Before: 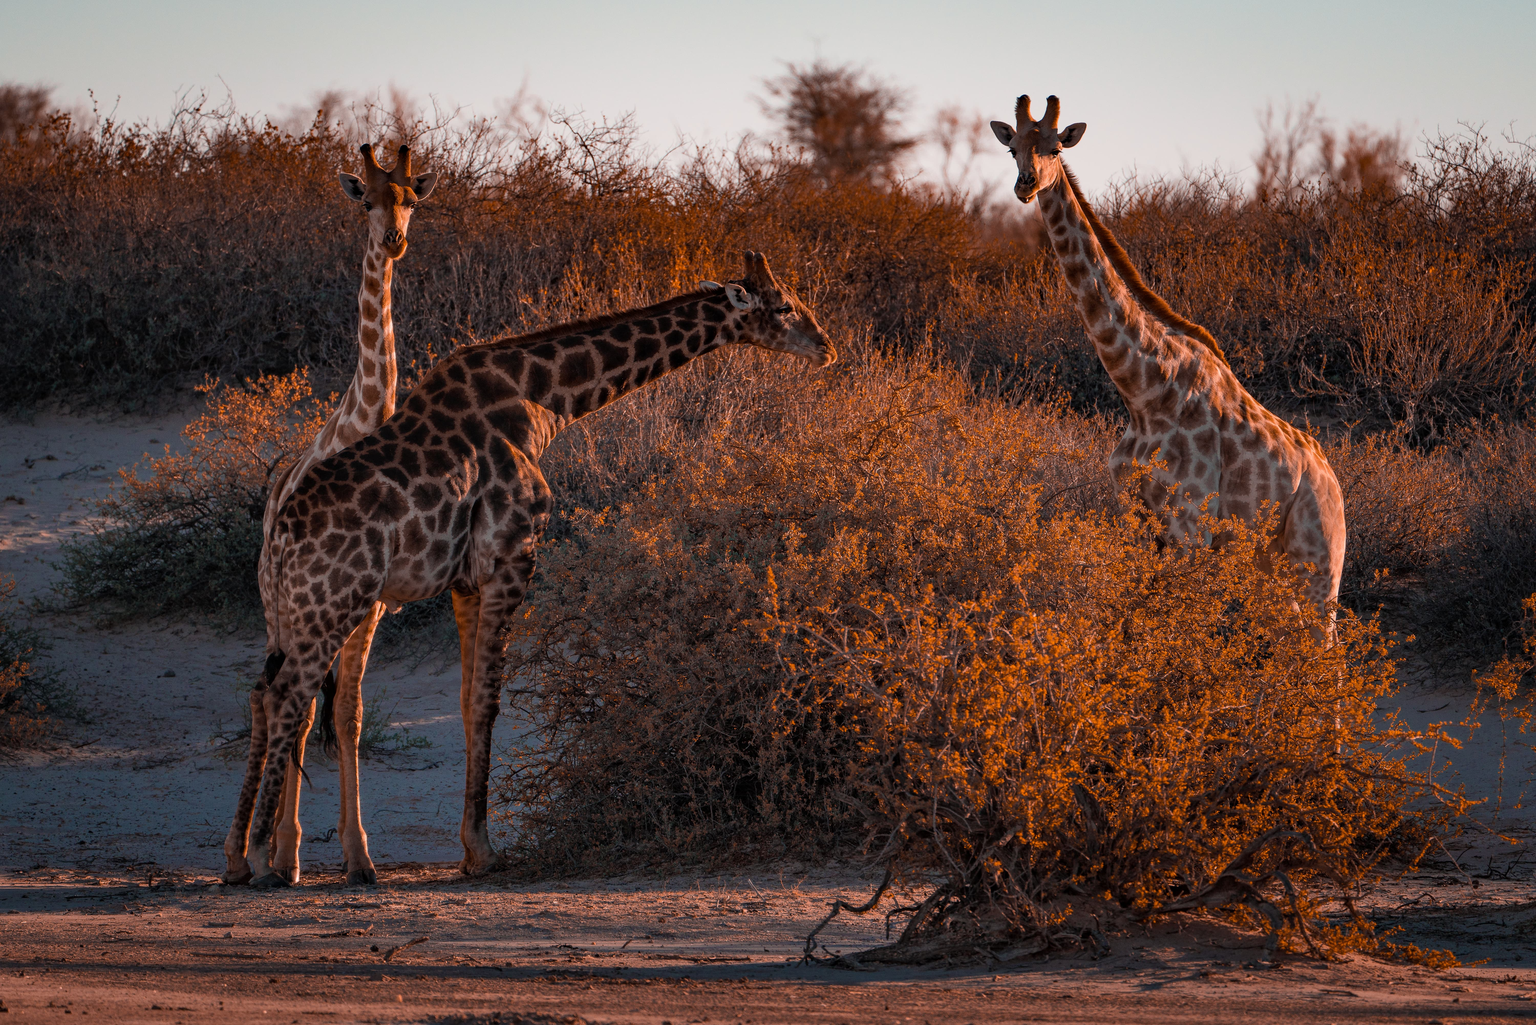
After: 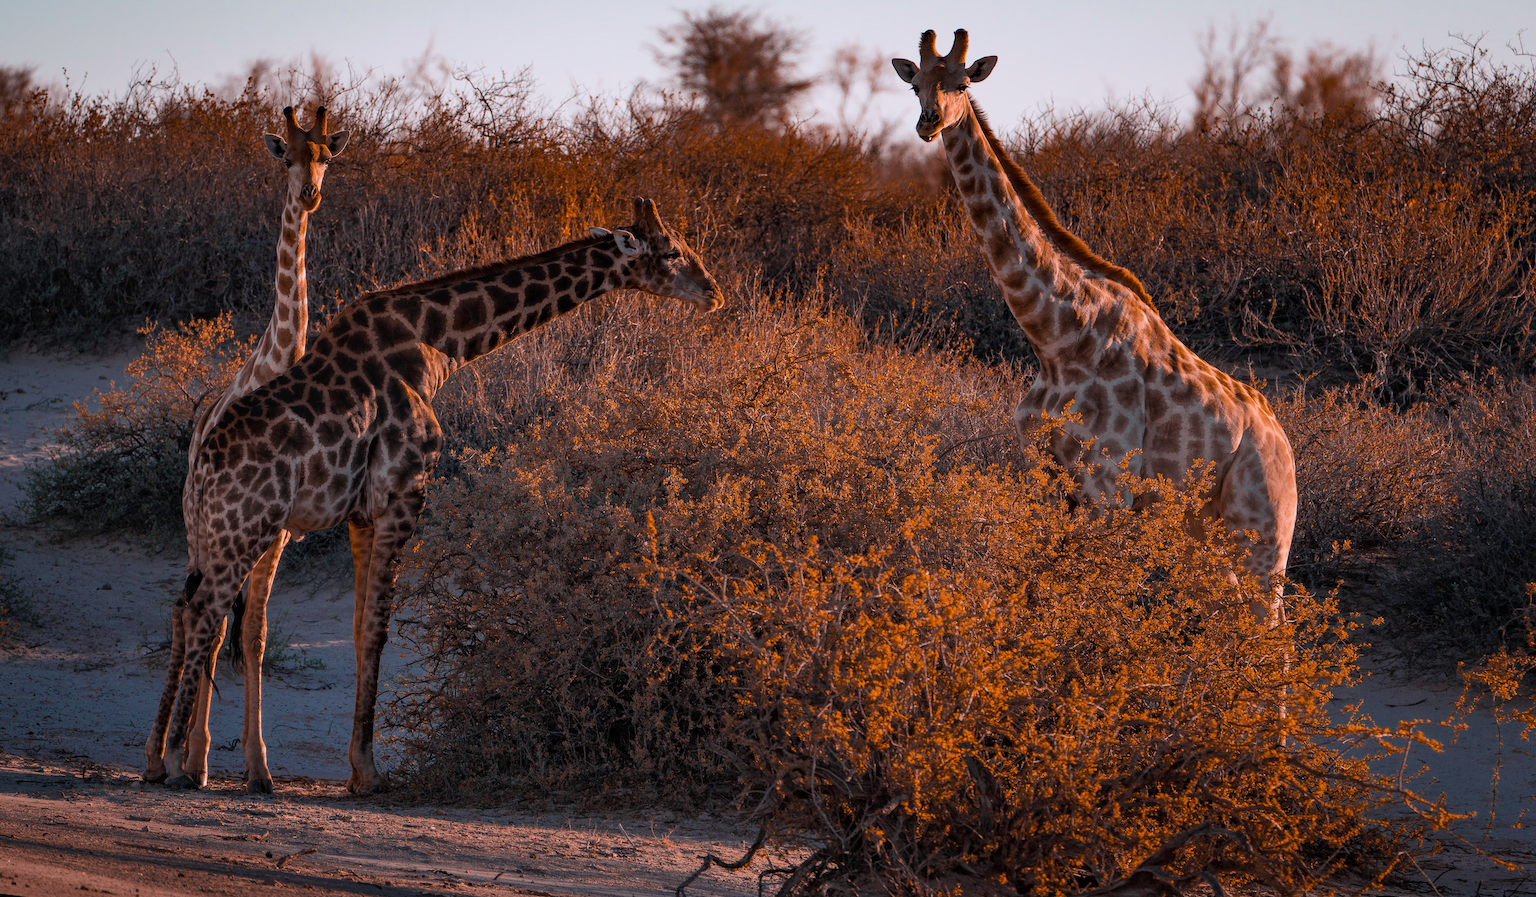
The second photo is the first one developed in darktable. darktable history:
rotate and perspective: rotation 1.69°, lens shift (vertical) -0.023, lens shift (horizontal) -0.291, crop left 0.025, crop right 0.988, crop top 0.092, crop bottom 0.842
white balance: red 0.984, blue 1.059
